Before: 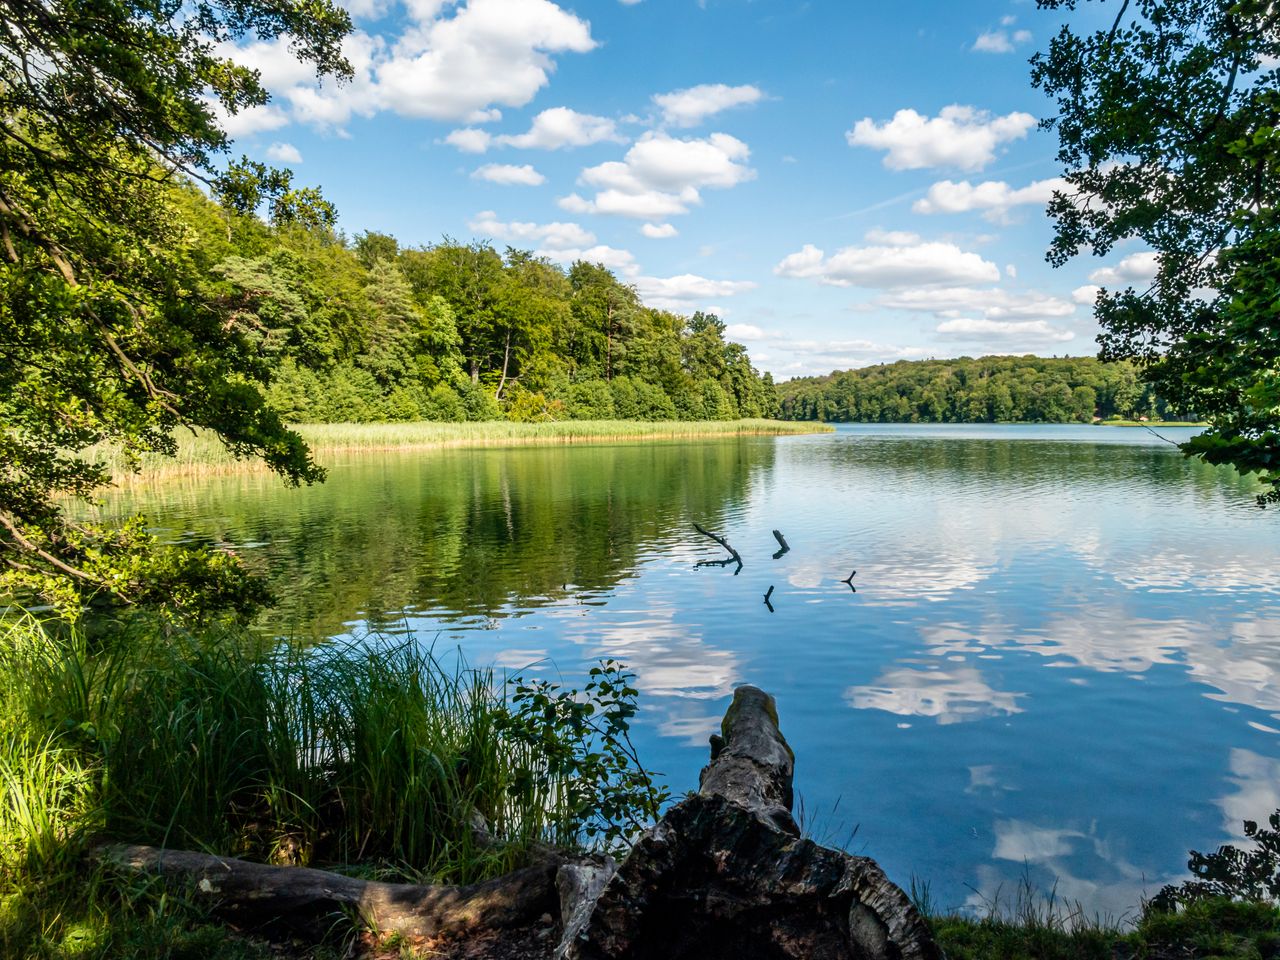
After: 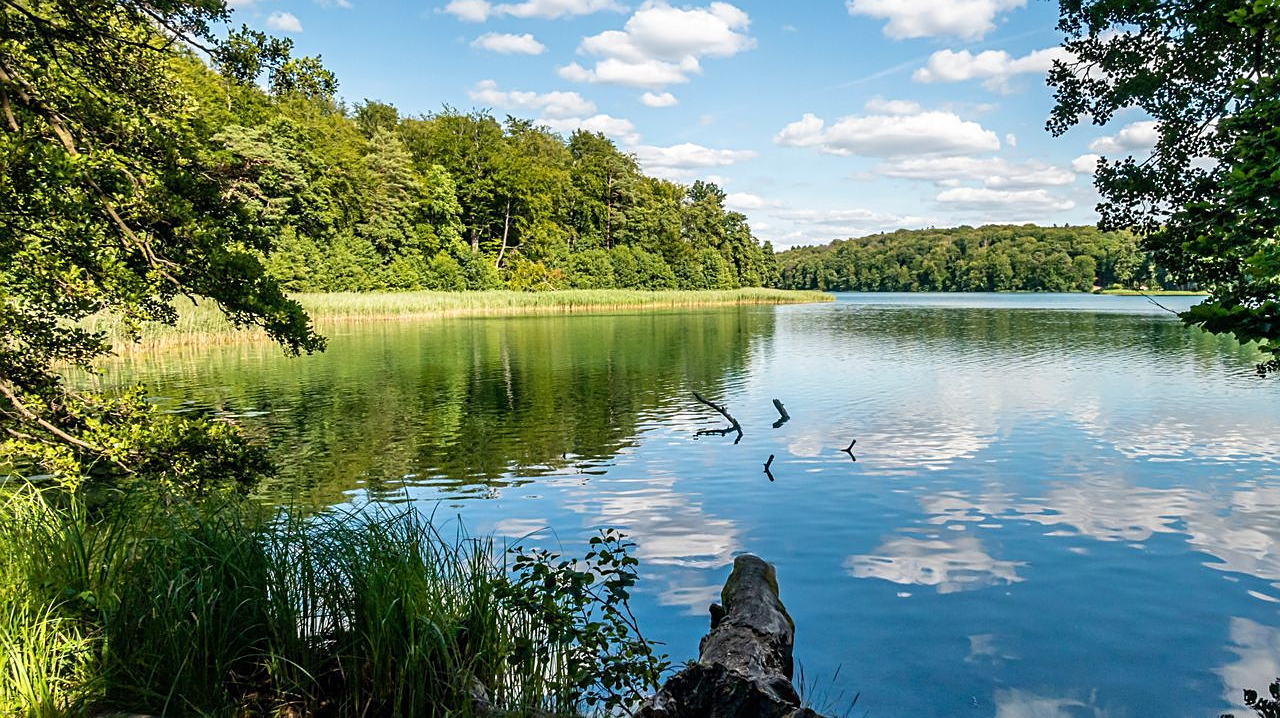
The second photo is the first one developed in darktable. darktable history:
crop: top 13.66%, bottom 11.493%
color calibration: illuminant same as pipeline (D50), adaptation XYZ, x 0.345, y 0.359, temperature 5005.93 K
sharpen: on, module defaults
